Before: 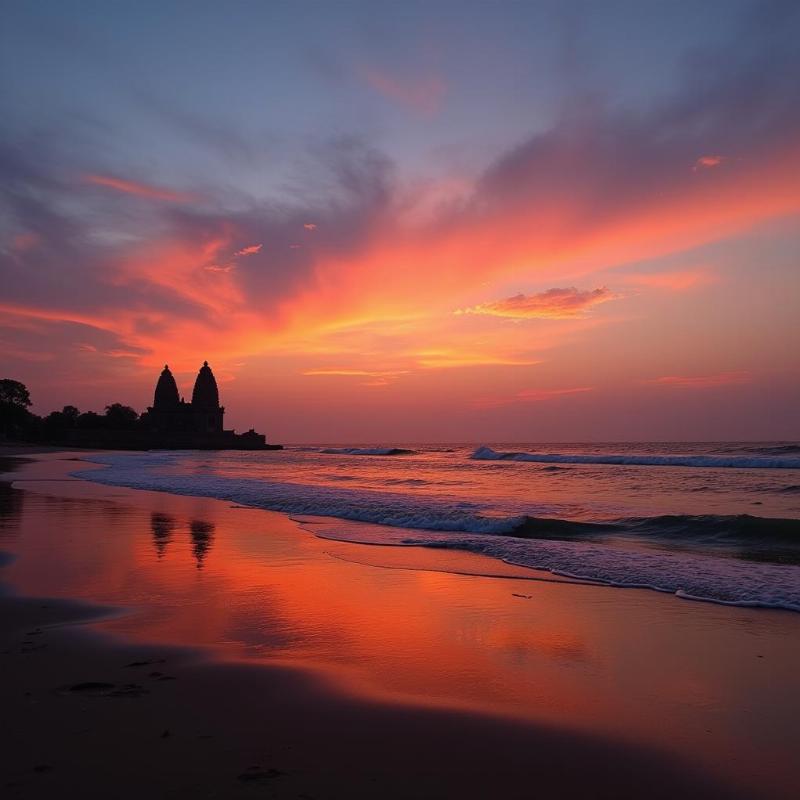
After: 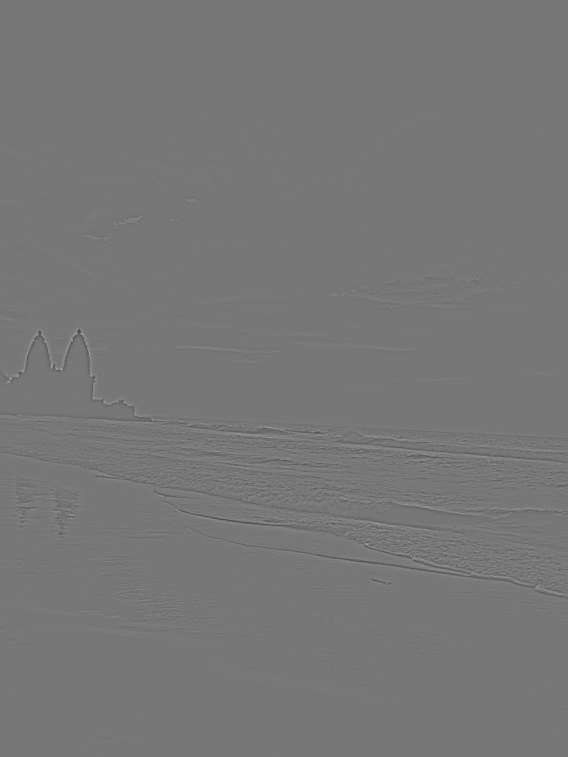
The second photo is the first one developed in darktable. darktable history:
contrast brightness saturation: saturation -0.05
sharpen: on, module defaults
highpass: sharpness 9.84%, contrast boost 9.94%
crop and rotate: angle -3.27°, left 14.277%, top 0.028%, right 10.766%, bottom 0.028%
rotate and perspective: crop left 0, crop top 0
